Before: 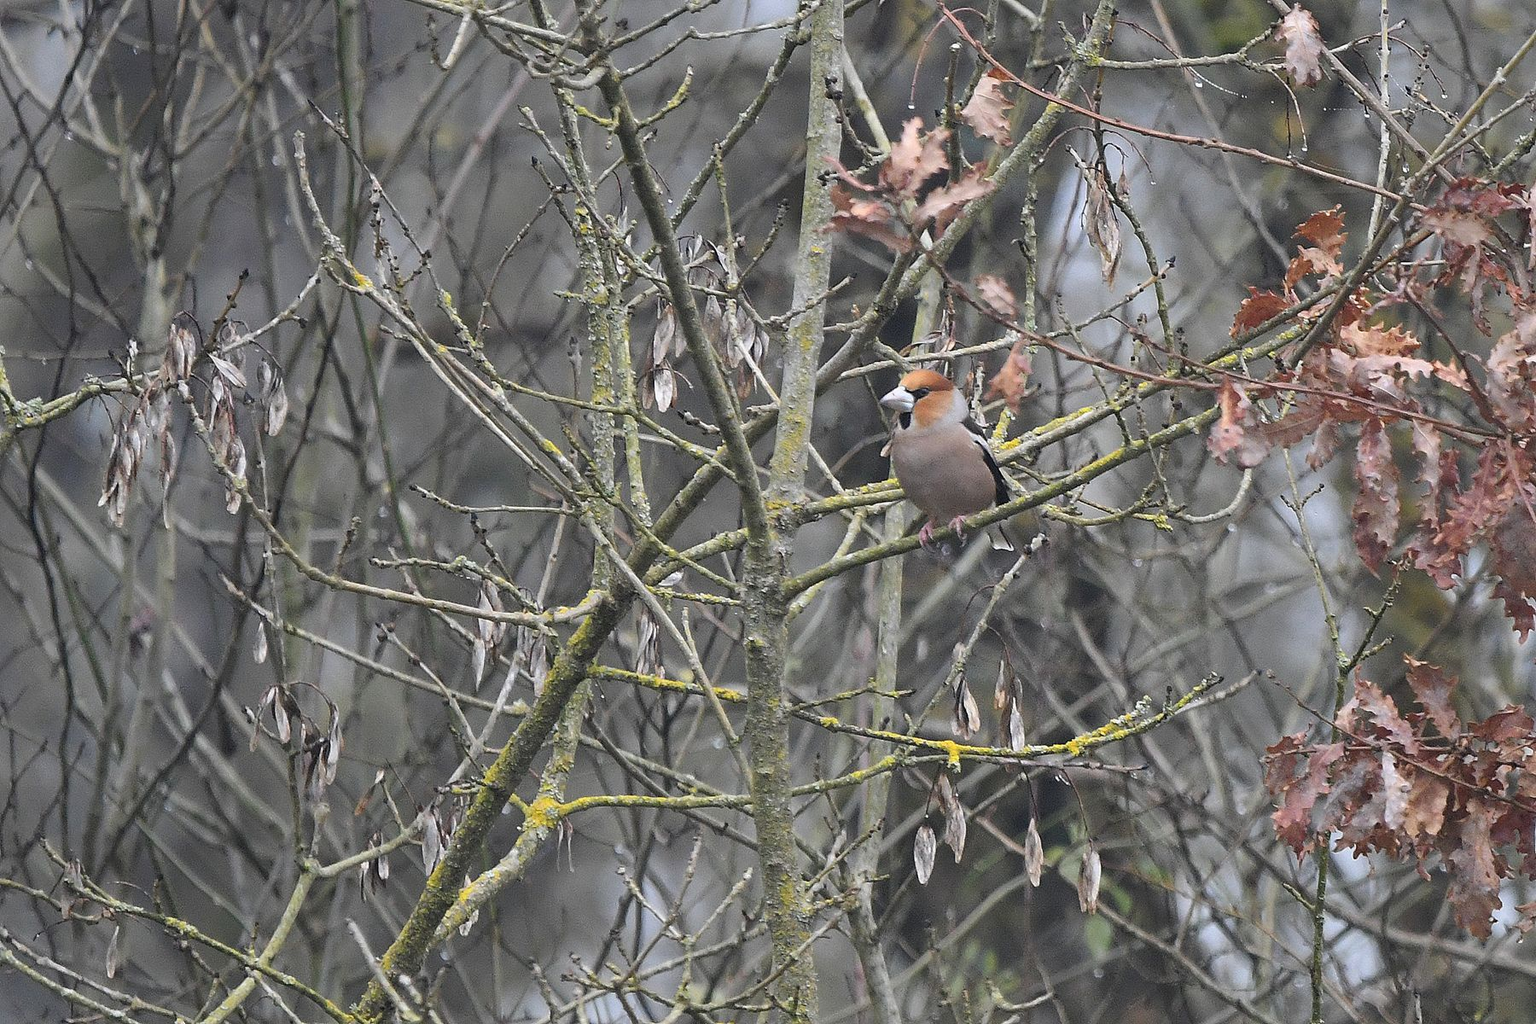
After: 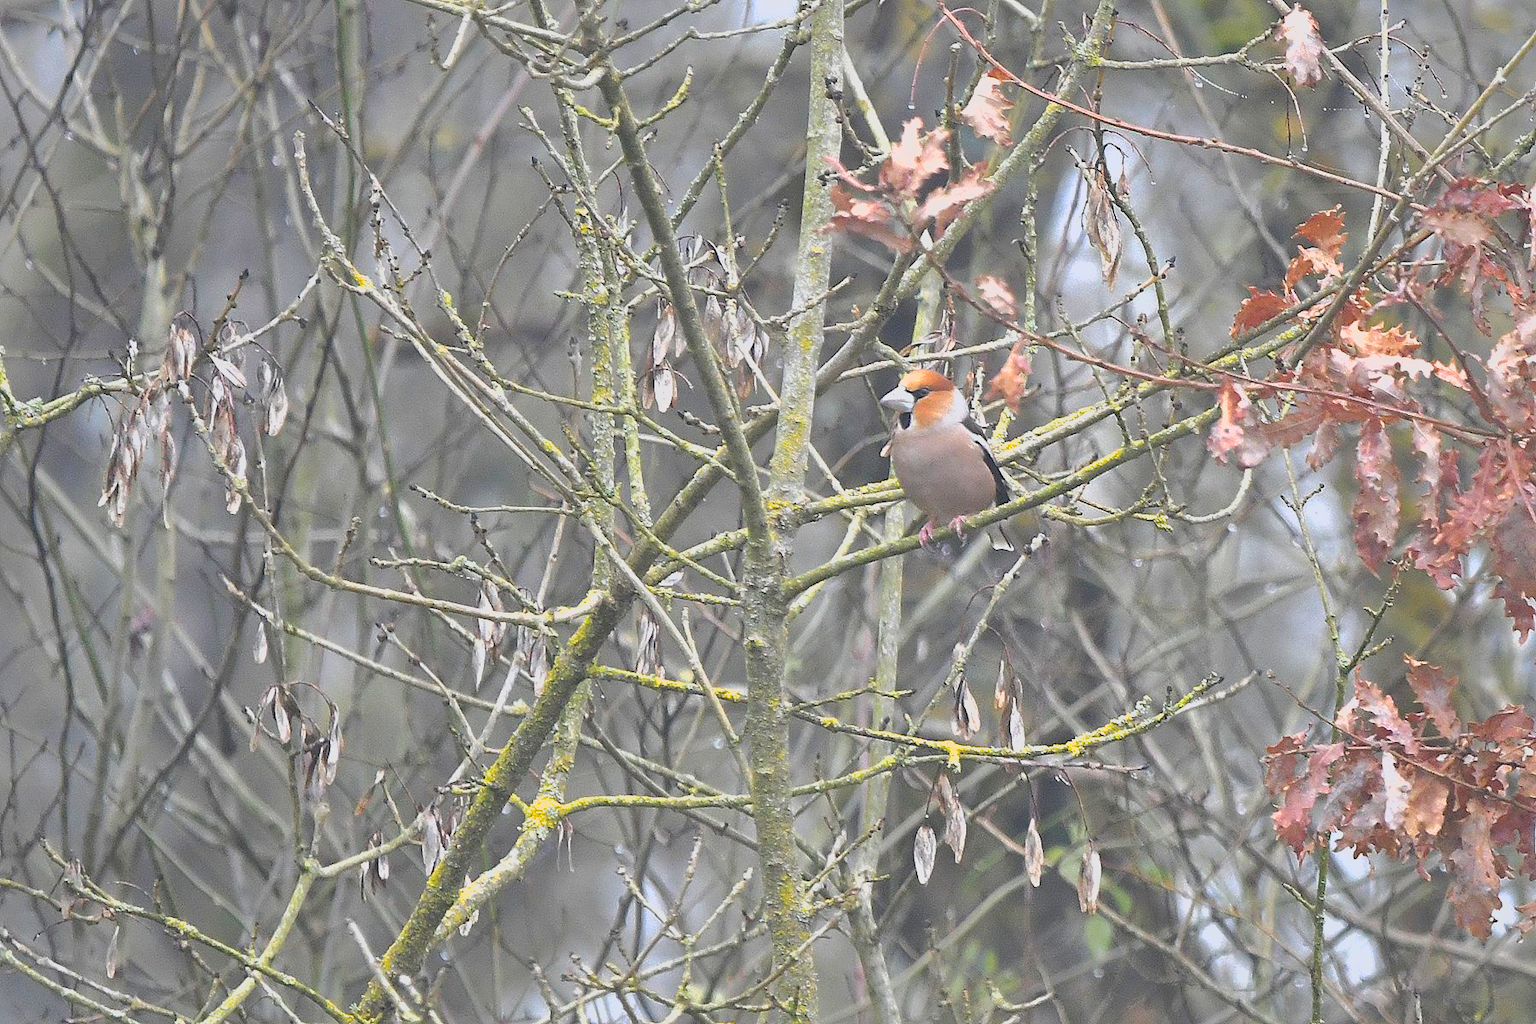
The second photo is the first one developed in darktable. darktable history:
local contrast: detail 71%
levels: levels [0, 0.374, 0.749]
shadows and highlights: shadows 40.2, highlights -59.8
